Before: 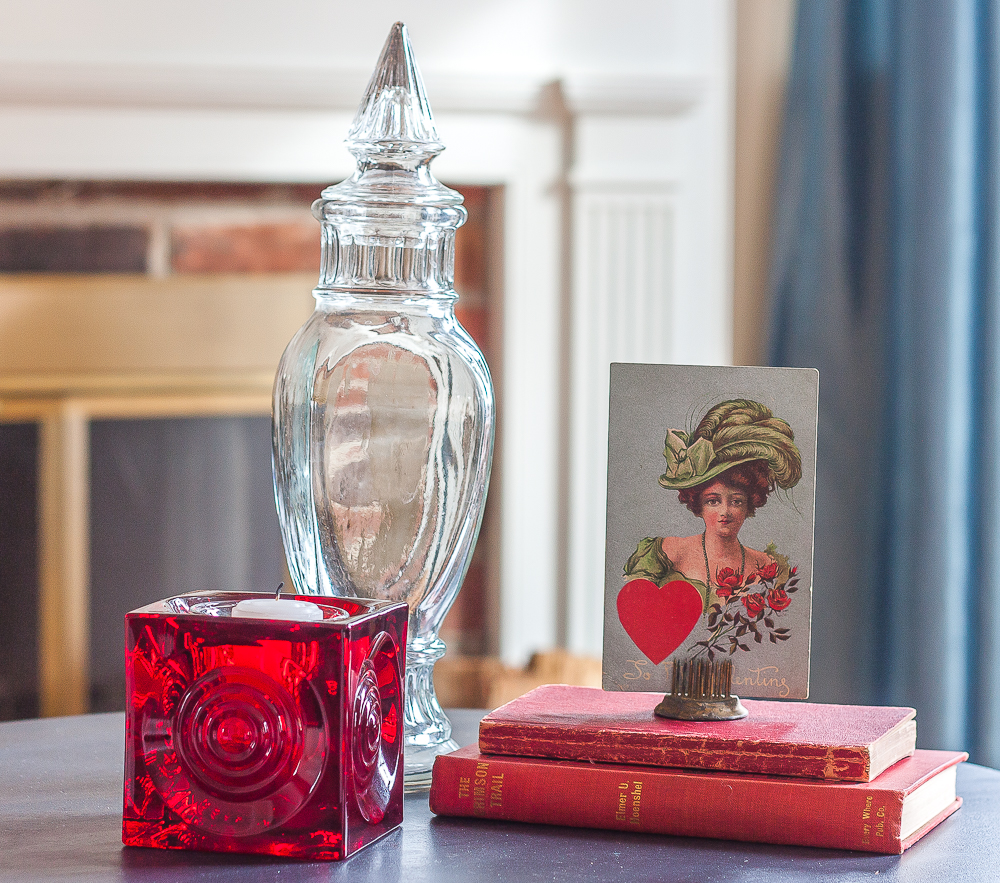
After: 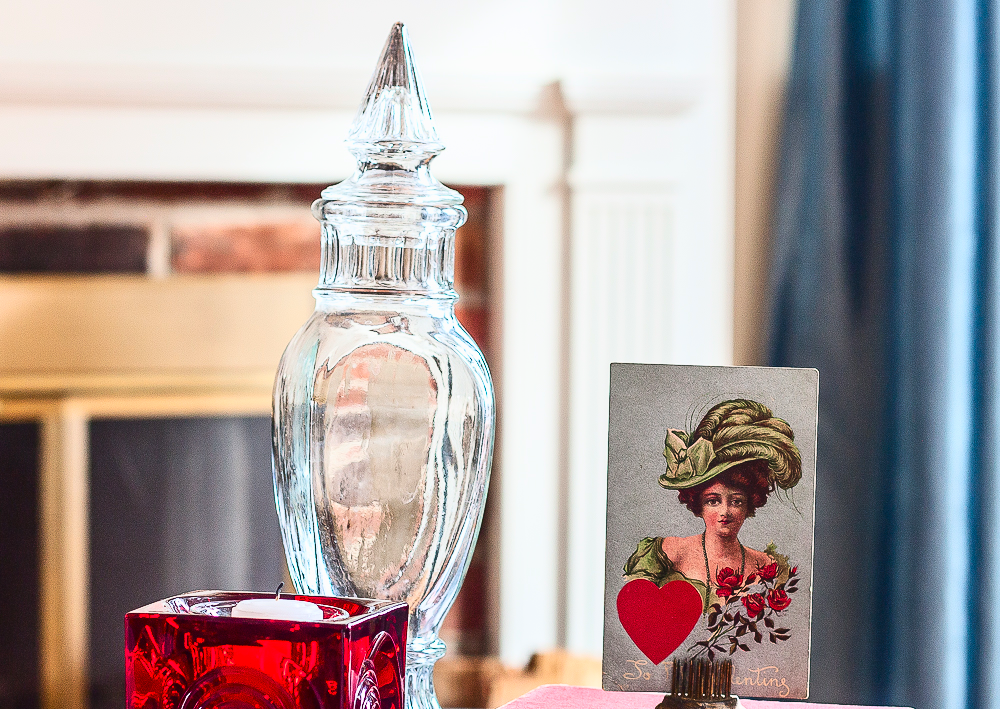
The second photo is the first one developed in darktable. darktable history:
crop: bottom 19.681%
exposure: exposure -0.157 EV, compensate exposure bias true, compensate highlight preservation false
contrast brightness saturation: contrast 0.407, brightness 0.042, saturation 0.259
